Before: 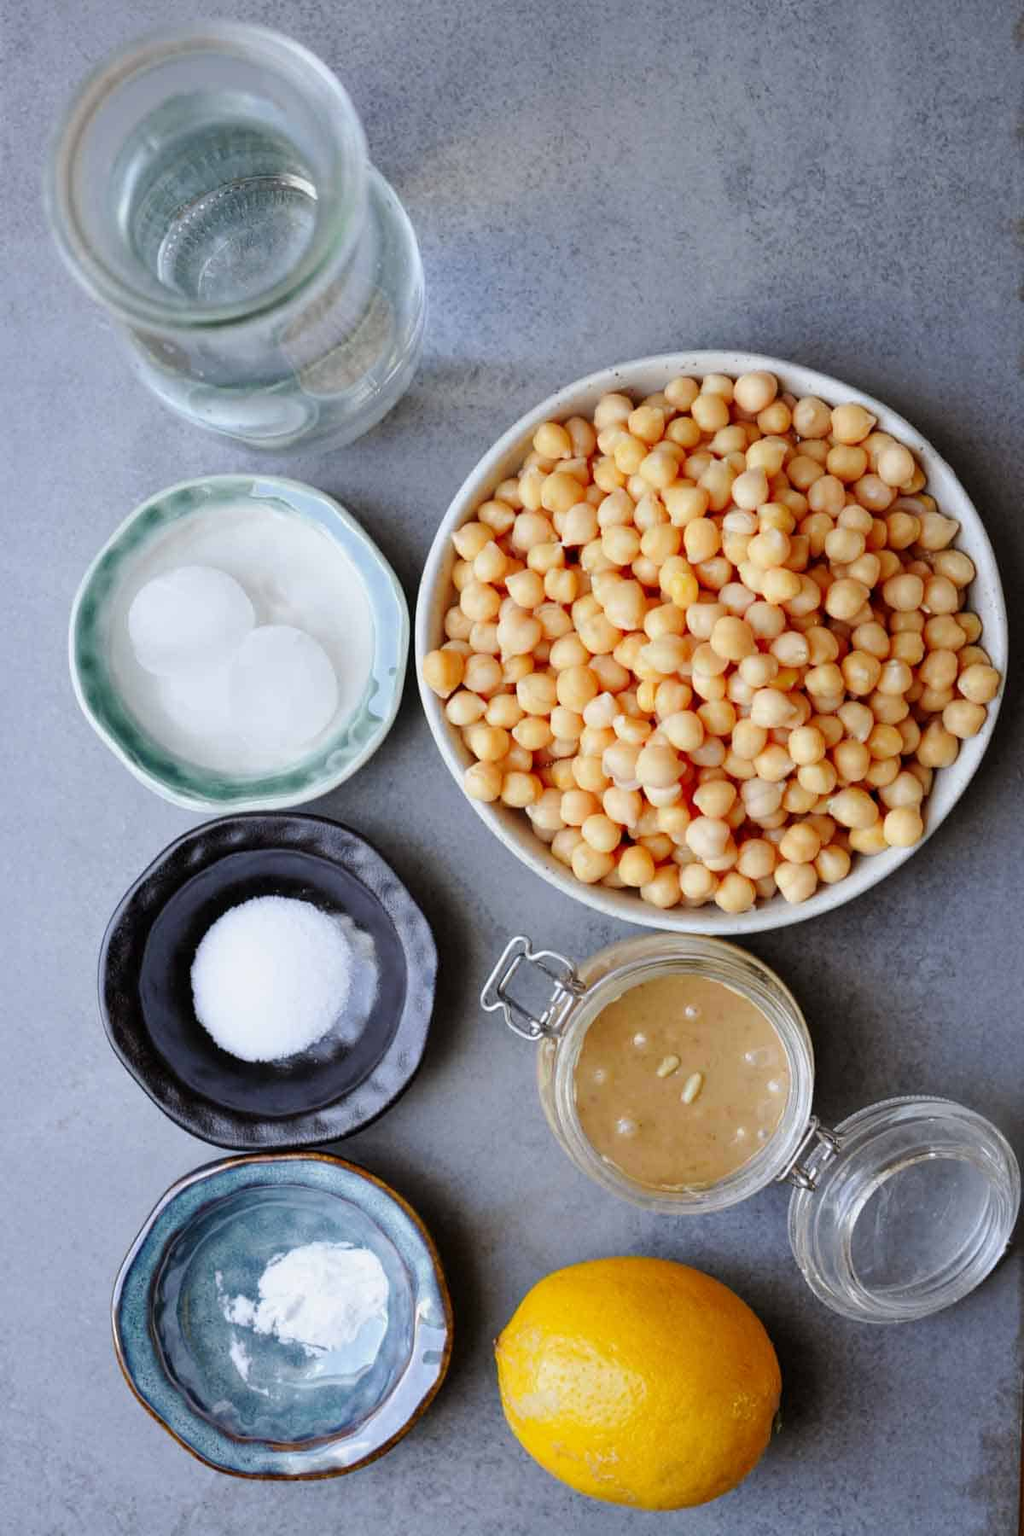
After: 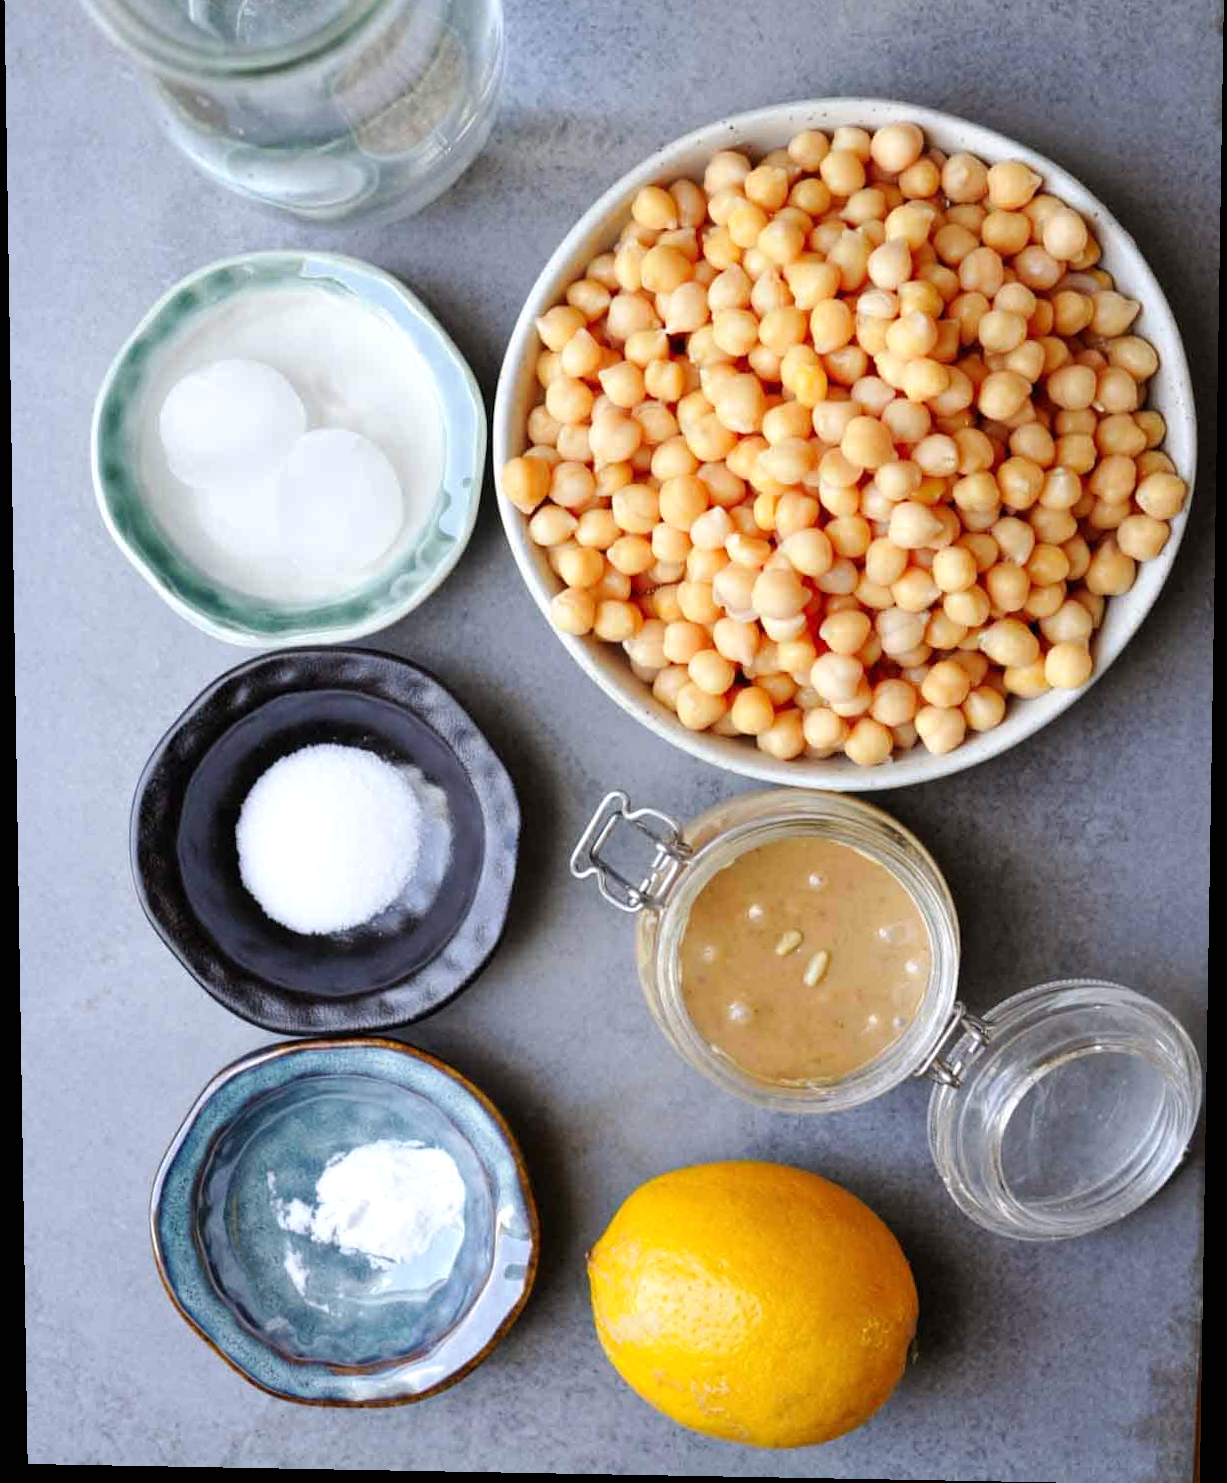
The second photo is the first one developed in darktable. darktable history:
white balance: red 1.009, blue 0.985
exposure: black level correction 0, exposure 0.3 EV, compensate highlight preservation false
rotate and perspective: lens shift (vertical) 0.048, lens shift (horizontal) -0.024, automatic cropping off
crop and rotate: top 18.507%
